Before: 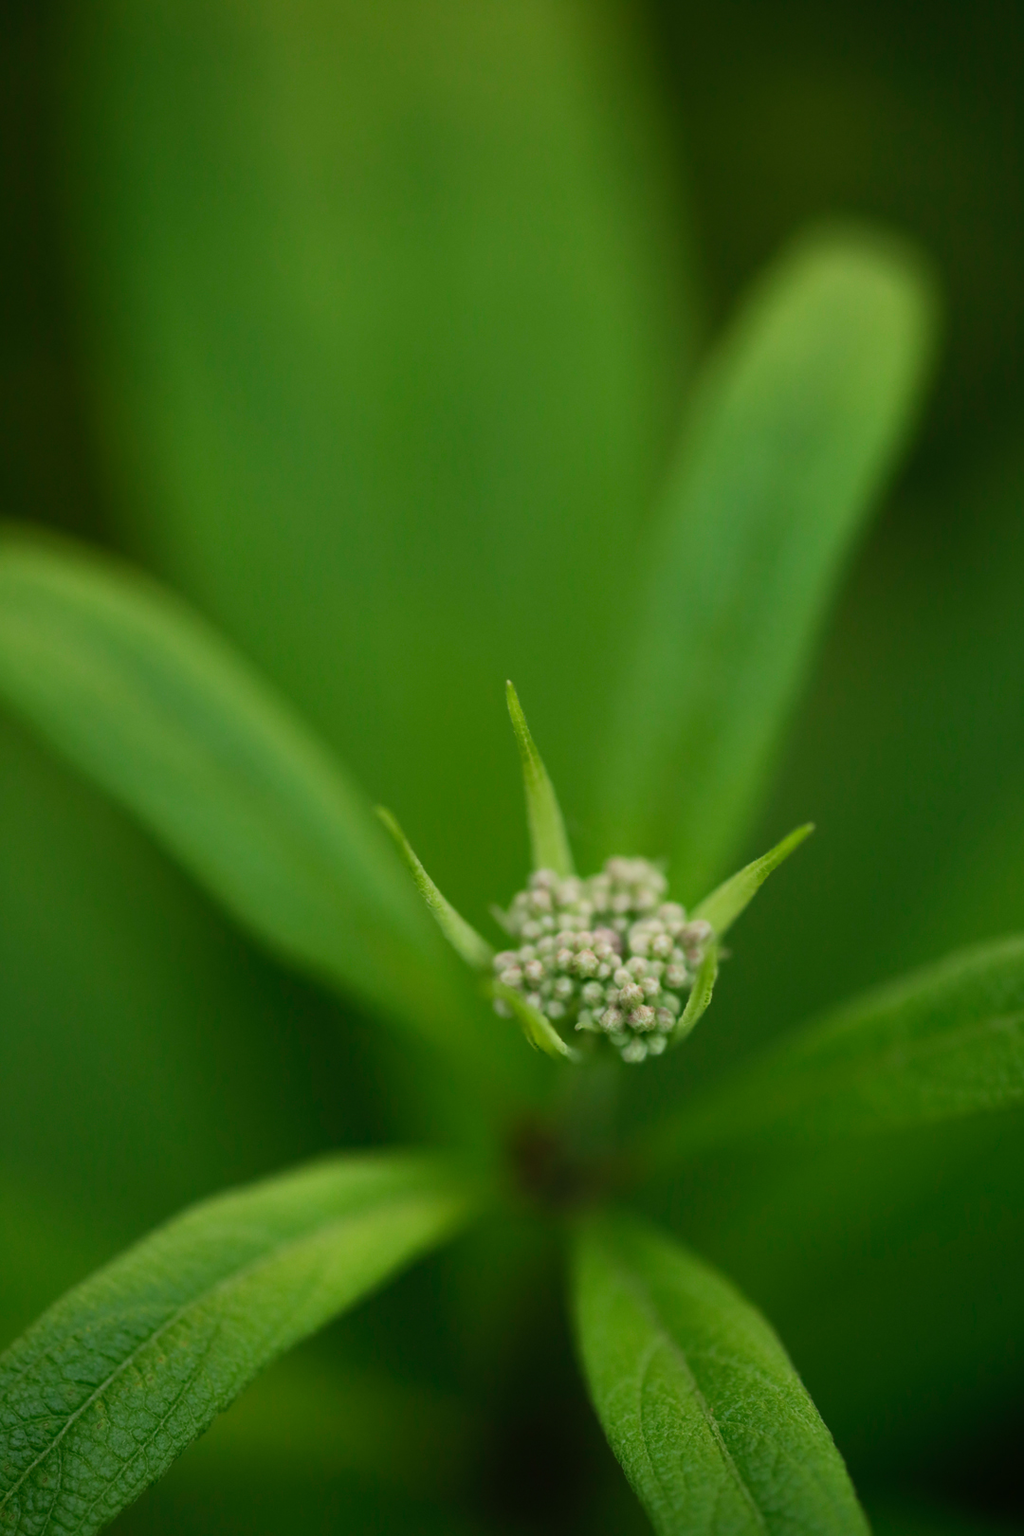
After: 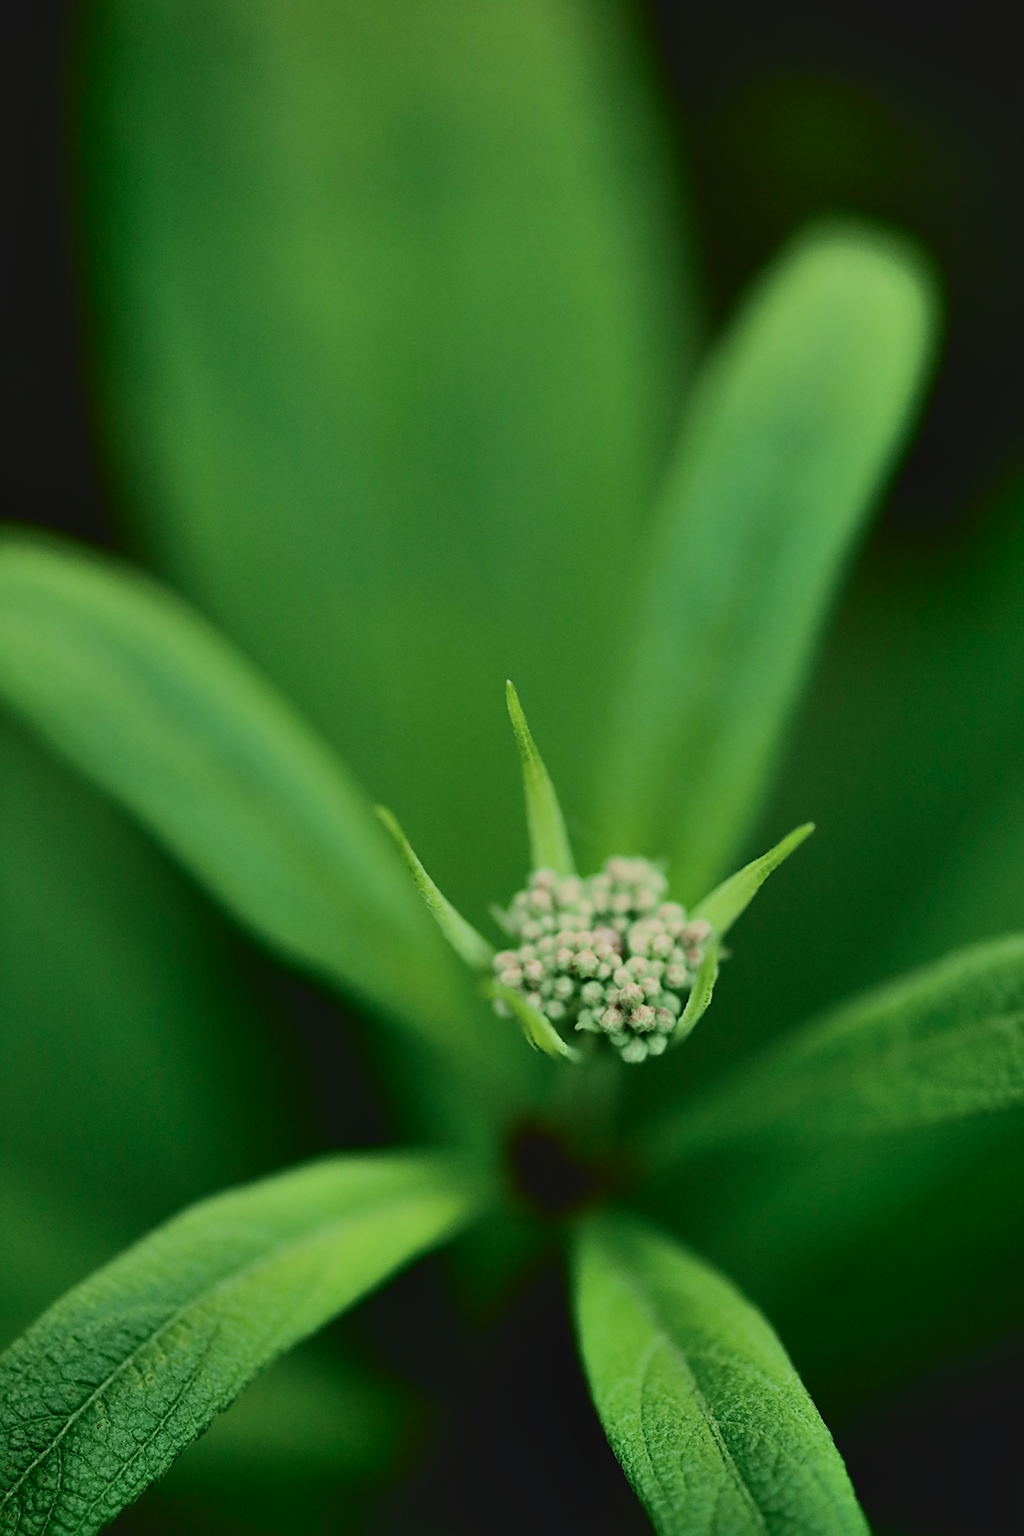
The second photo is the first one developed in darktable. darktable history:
tone curve: curves: ch0 [(0, 0.023) (0.037, 0.04) (0.131, 0.128) (0.304, 0.331) (0.504, 0.584) (0.616, 0.687) (0.704, 0.764) (0.808, 0.823) (1, 1)]; ch1 [(0, 0) (0.301, 0.3) (0.477, 0.472) (0.493, 0.497) (0.508, 0.501) (0.544, 0.541) (0.563, 0.565) (0.626, 0.66) (0.721, 0.776) (1, 1)]; ch2 [(0, 0) (0.249, 0.216) (0.349, 0.343) (0.424, 0.442) (0.476, 0.483) (0.502, 0.5) (0.517, 0.519) (0.532, 0.553) (0.569, 0.587) (0.634, 0.628) (0.706, 0.729) (0.828, 0.742) (1, 0.9)], color space Lab, independent channels, preserve colors none
contrast brightness saturation: contrast -0.08, brightness -0.04, saturation -0.11
exposure: exposure -0.05 EV
sharpen: on, module defaults
rgb levels: preserve colors max RGB
shadows and highlights: shadows color adjustment 97.66%, soften with gaussian
white balance: red 0.982, blue 1.018
filmic rgb: black relative exposure -5 EV, hardness 2.88, contrast 1.3
